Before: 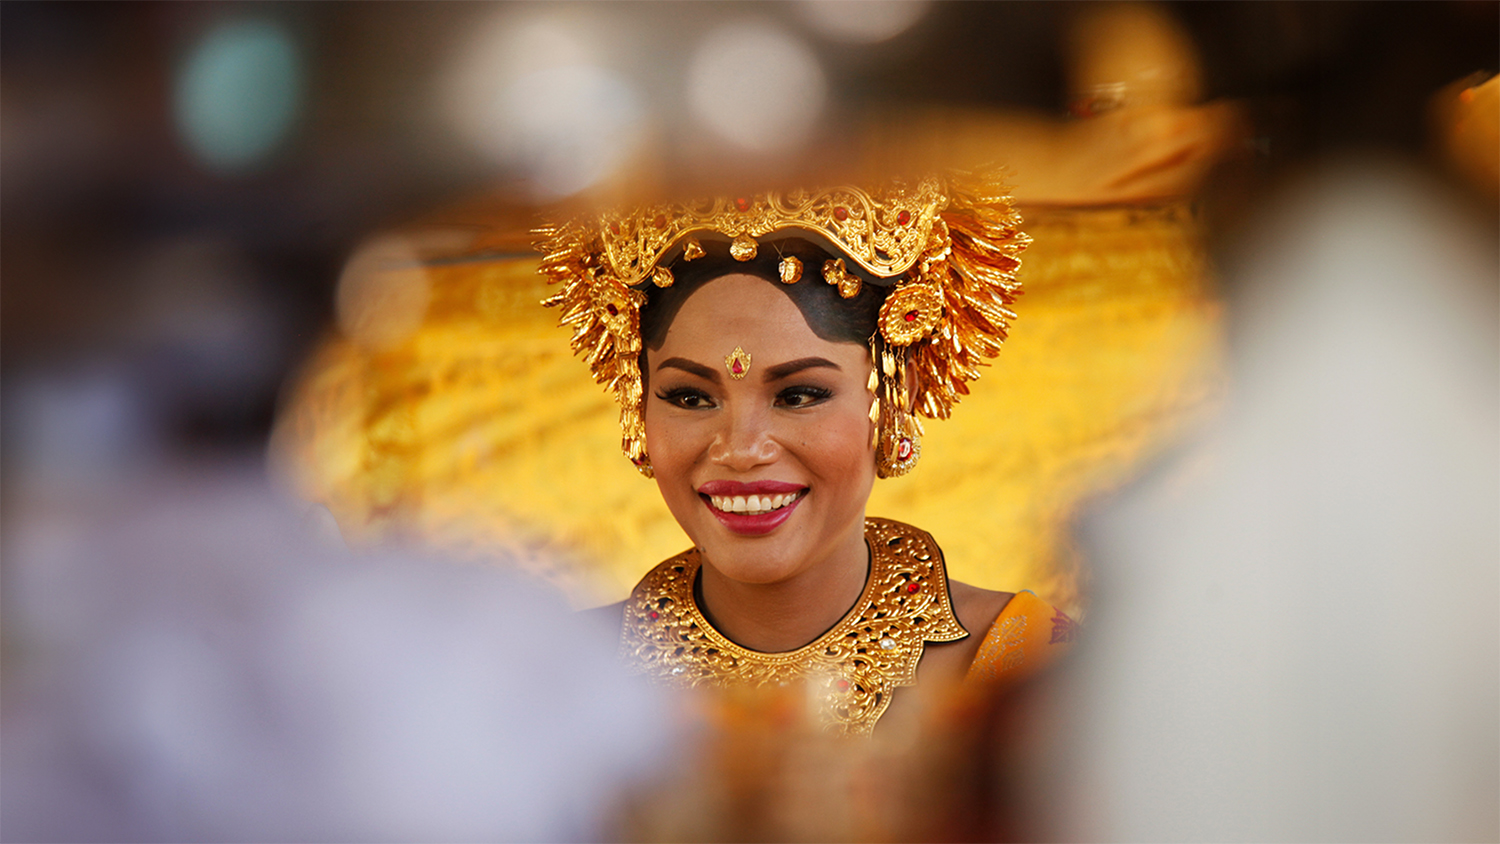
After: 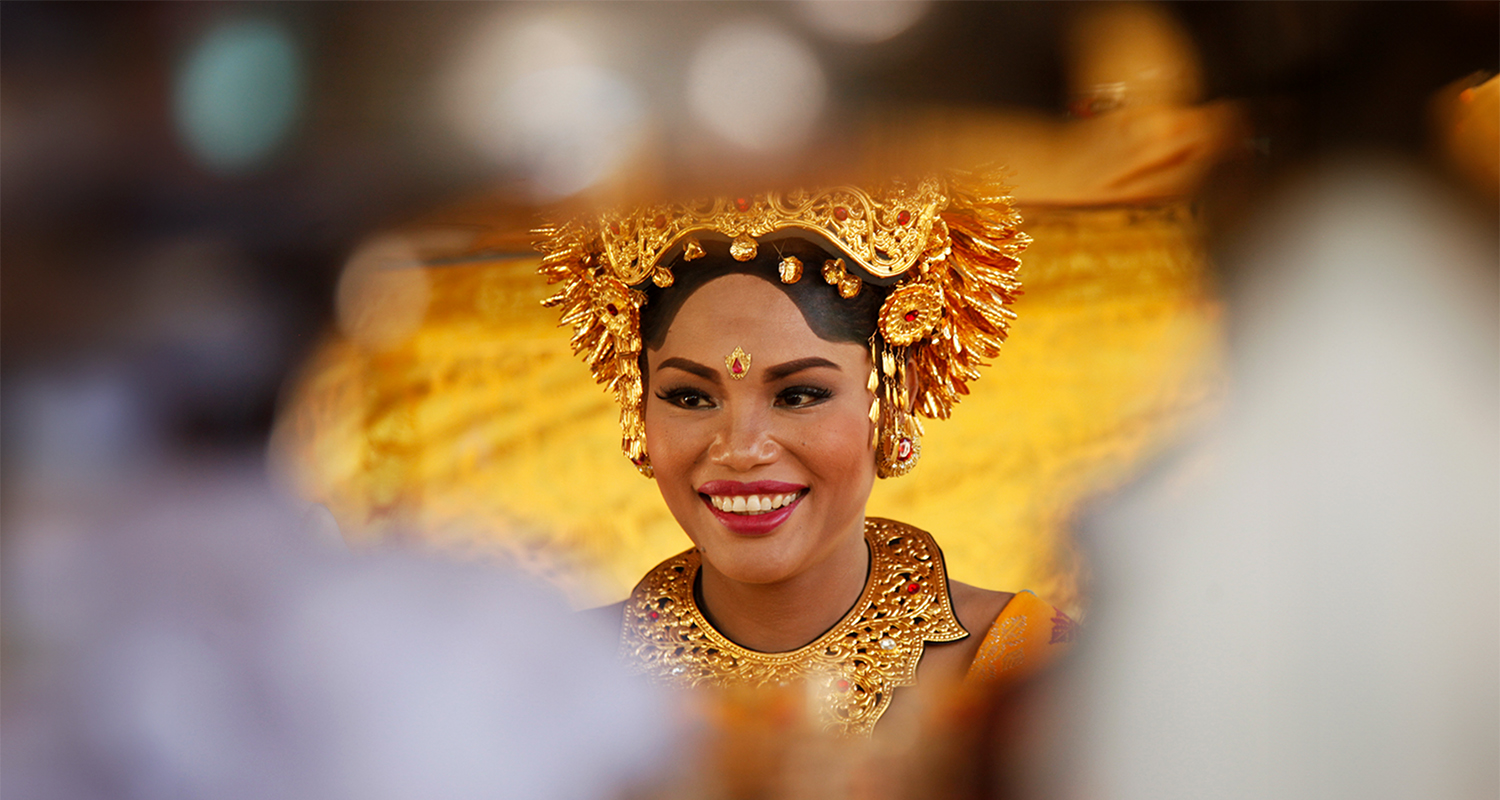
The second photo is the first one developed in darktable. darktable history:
exposure: black level correction 0.001, exposure 0.014 EV, compensate highlight preservation false
crop and rotate: top 0%, bottom 5.097%
